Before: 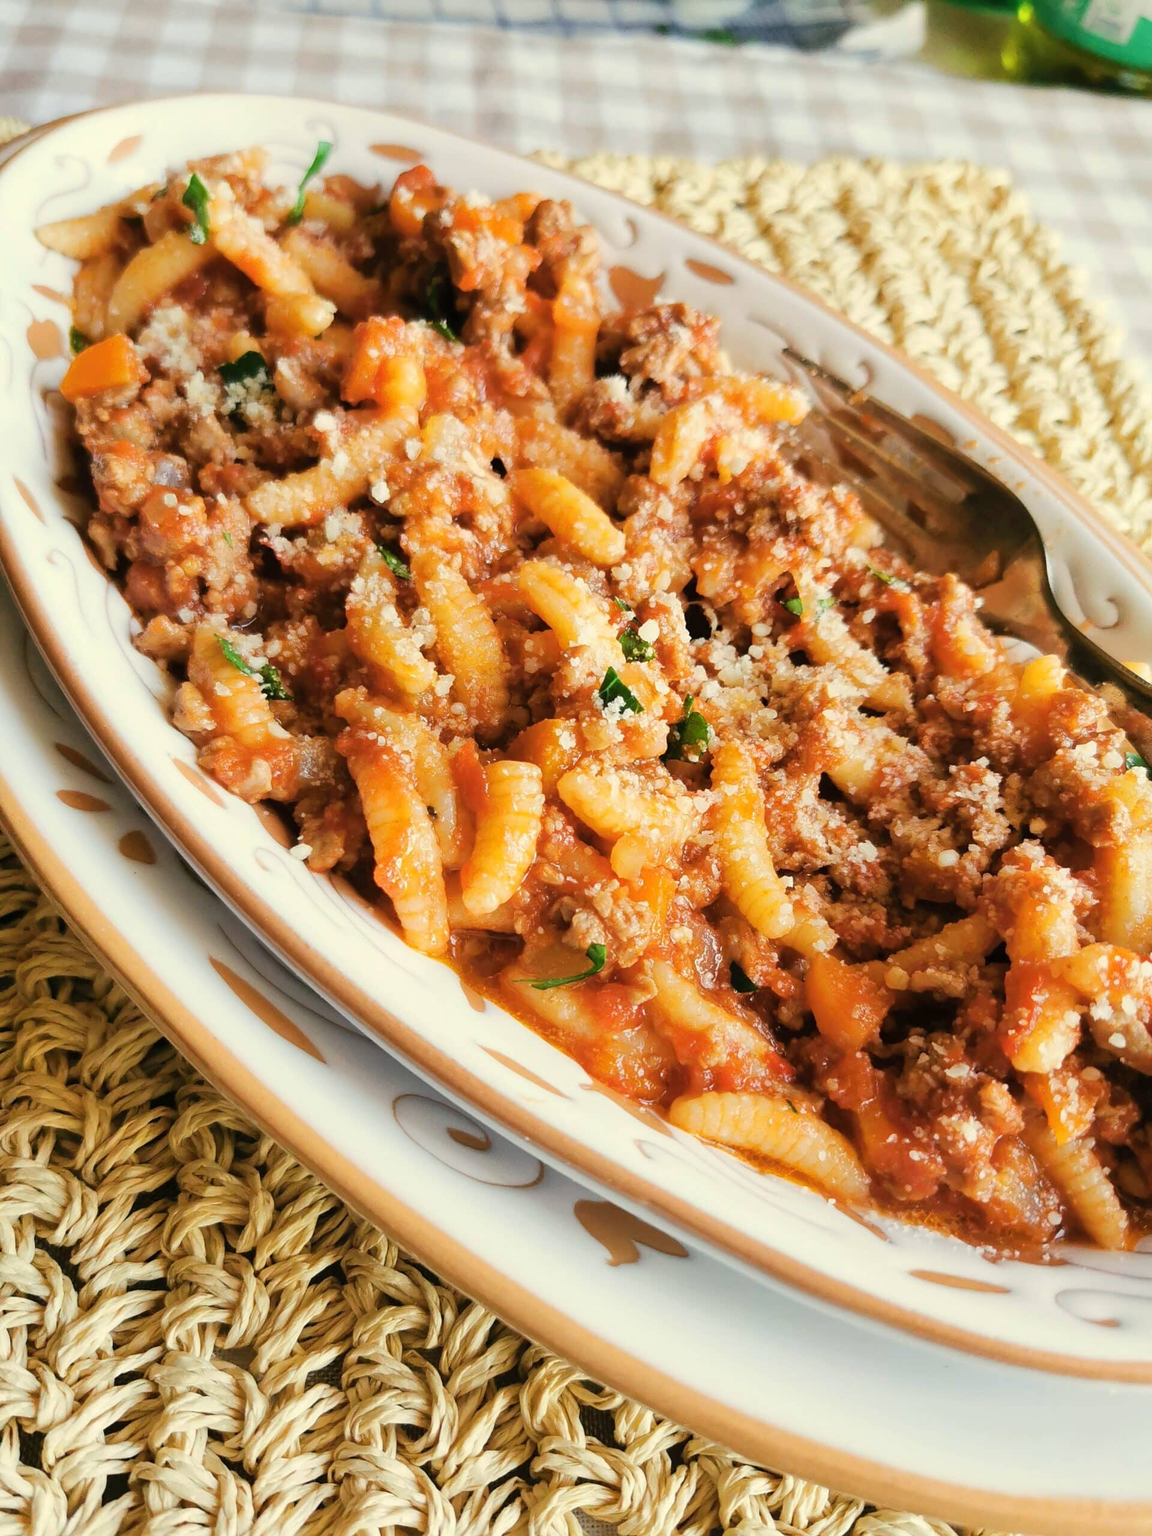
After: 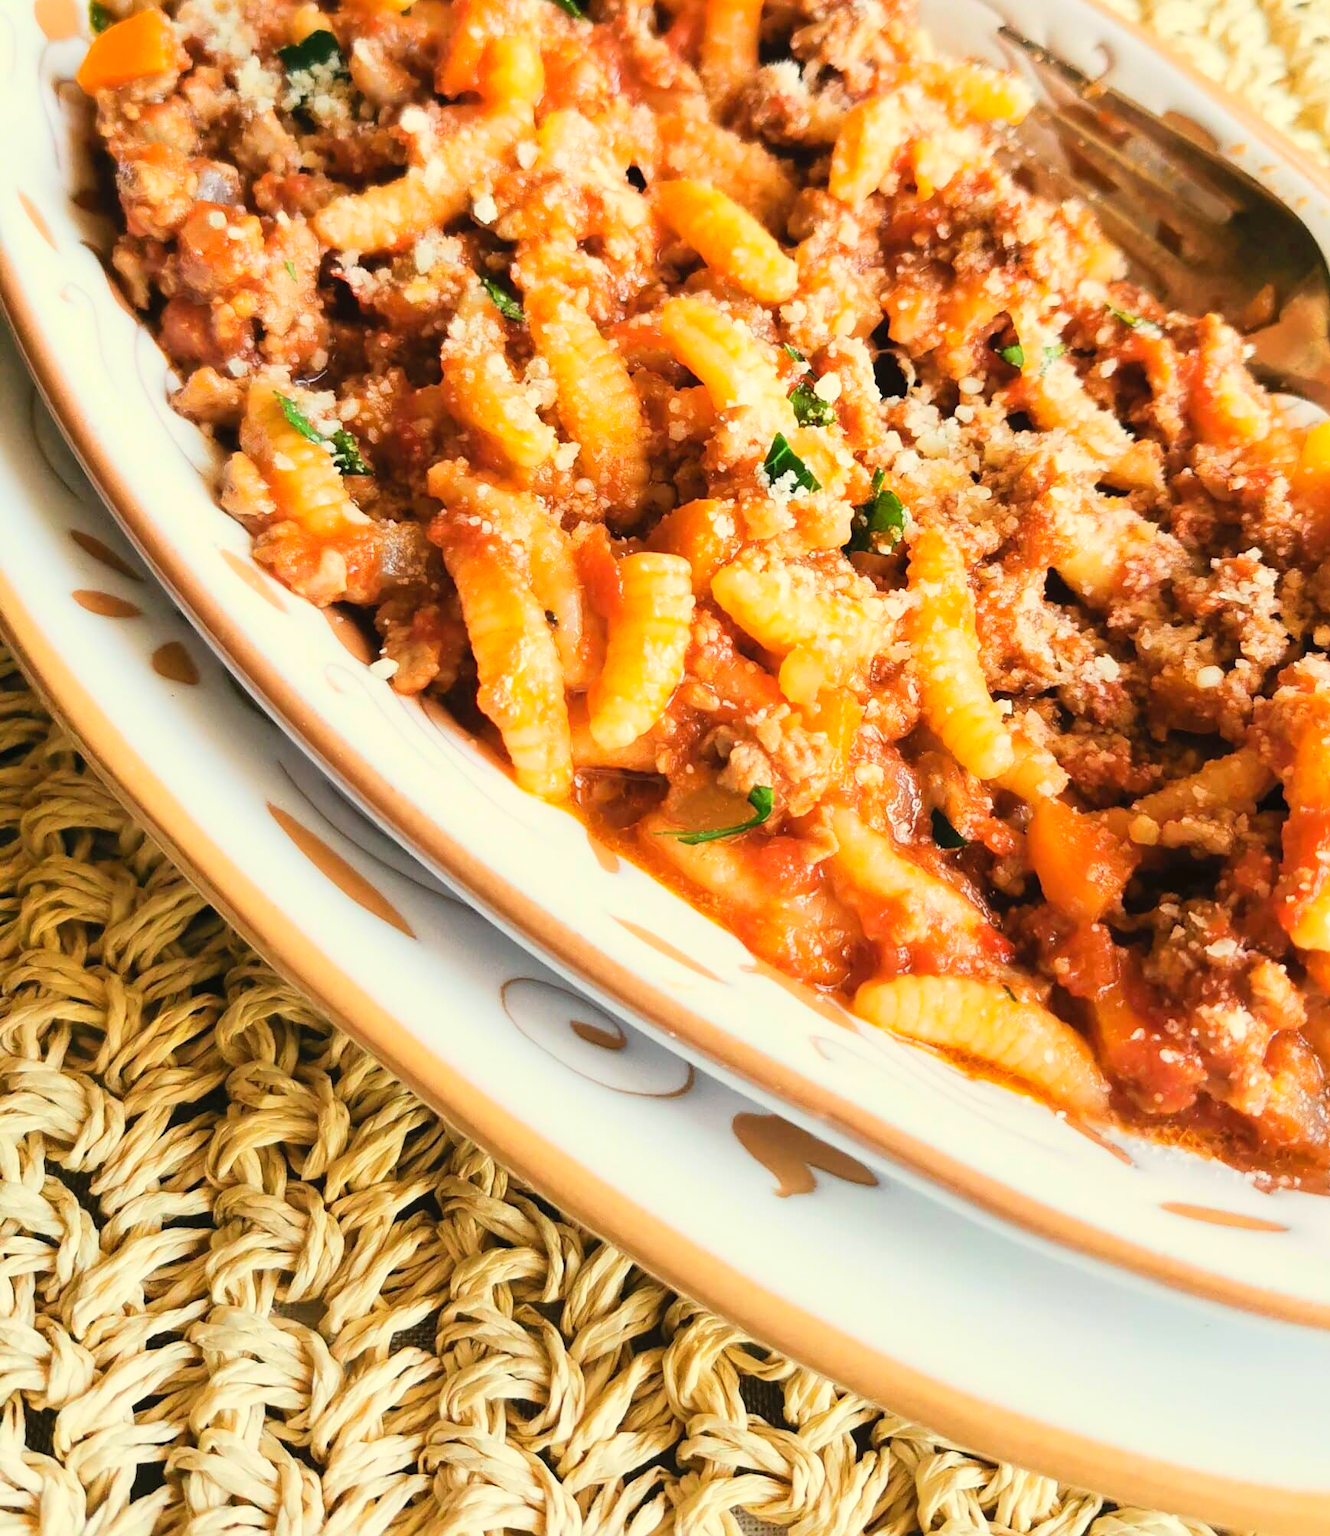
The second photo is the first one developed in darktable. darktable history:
contrast brightness saturation: contrast 0.197, brightness 0.164, saturation 0.229
crop: top 21.347%, right 9.472%, bottom 0.244%
